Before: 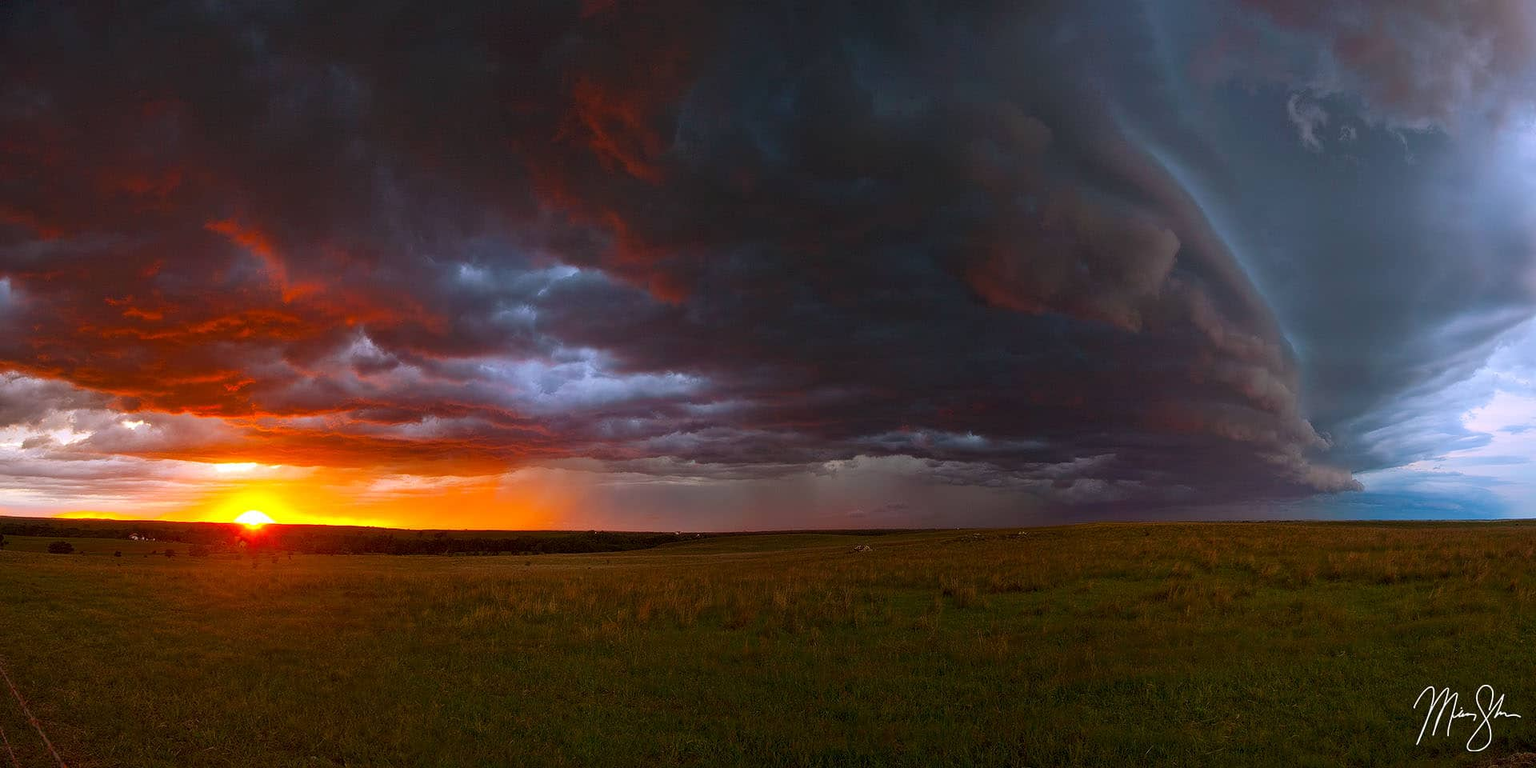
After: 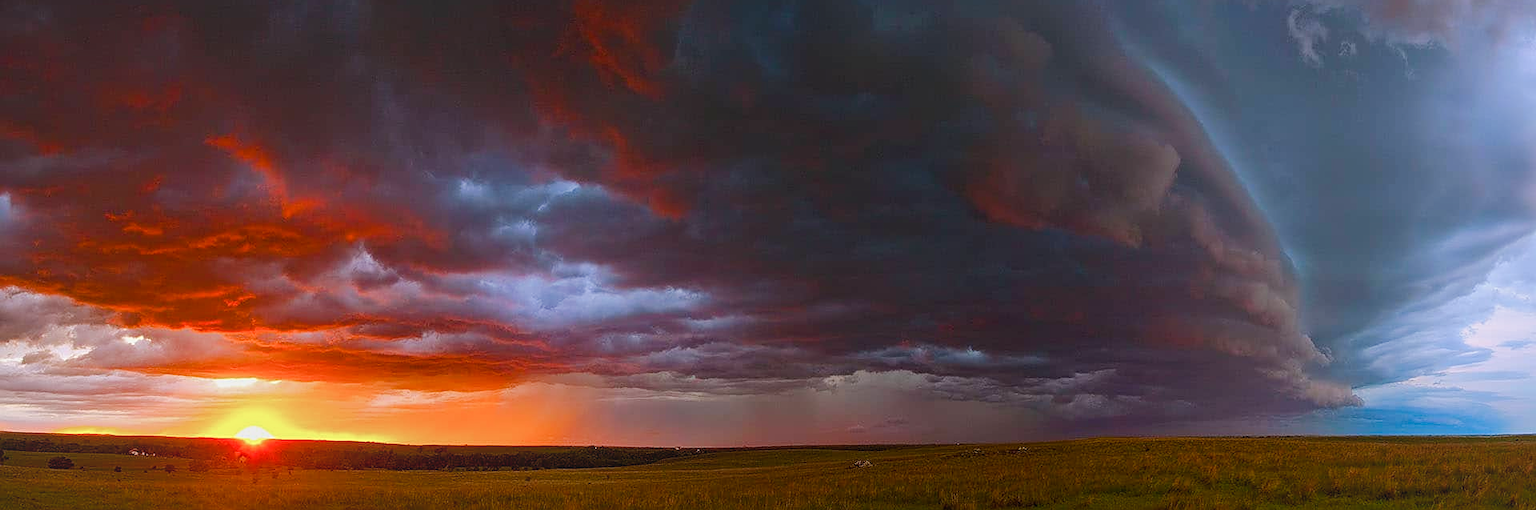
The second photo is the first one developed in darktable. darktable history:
levels: white 99.95%, levels [0, 0.498, 1]
color balance rgb: linear chroma grading › mid-tones 7.817%, perceptual saturation grading › global saturation 0.74%, perceptual saturation grading › highlights -32.144%, perceptual saturation grading › mid-tones 5.346%, perceptual saturation grading › shadows 17.062%, perceptual brilliance grading › mid-tones 10.288%, perceptual brilliance grading › shadows 14.938%, global vibrance 20%
crop: top 11.136%, bottom 22.36%
sharpen: on, module defaults
local contrast: highlights 46%, shadows 0%, detail 101%
